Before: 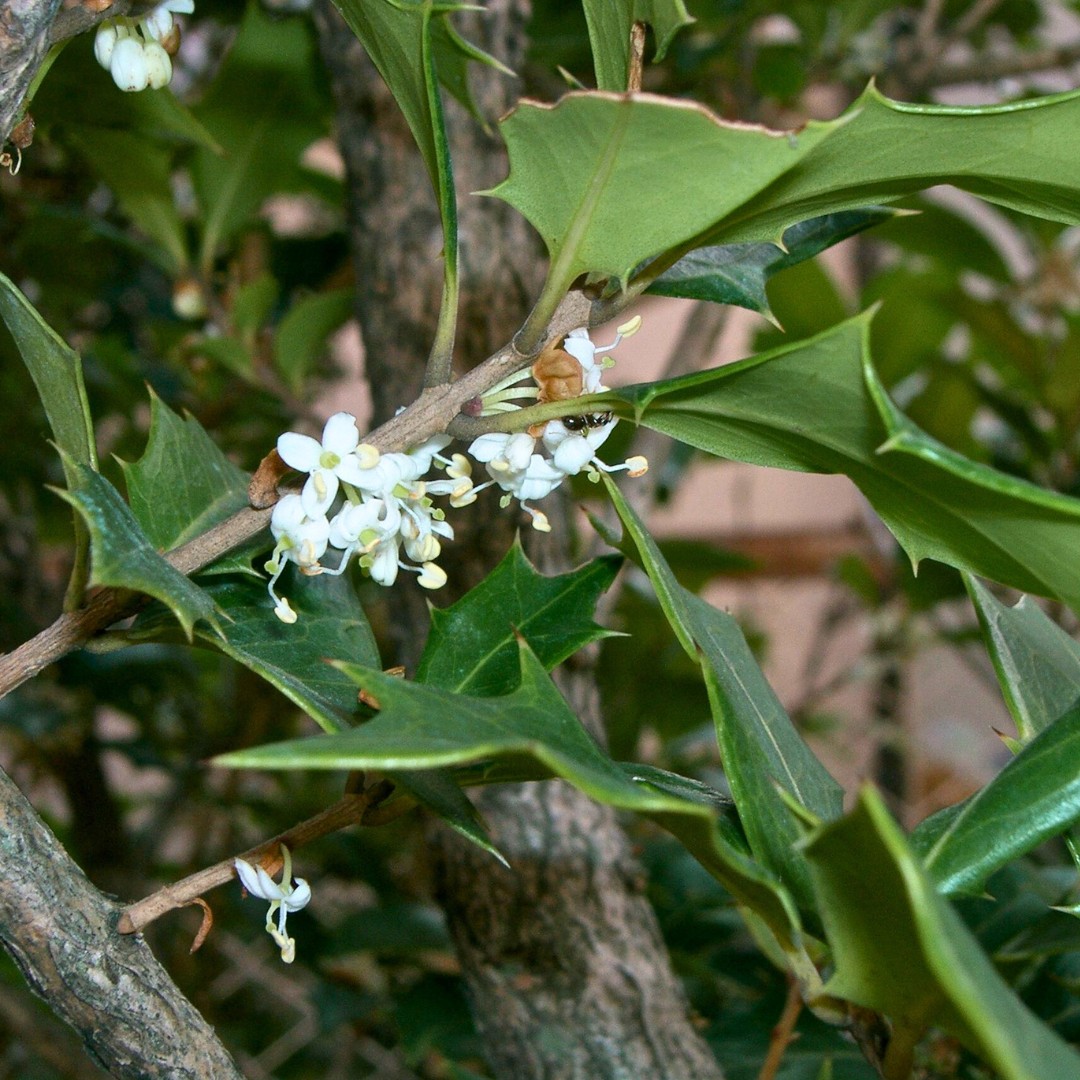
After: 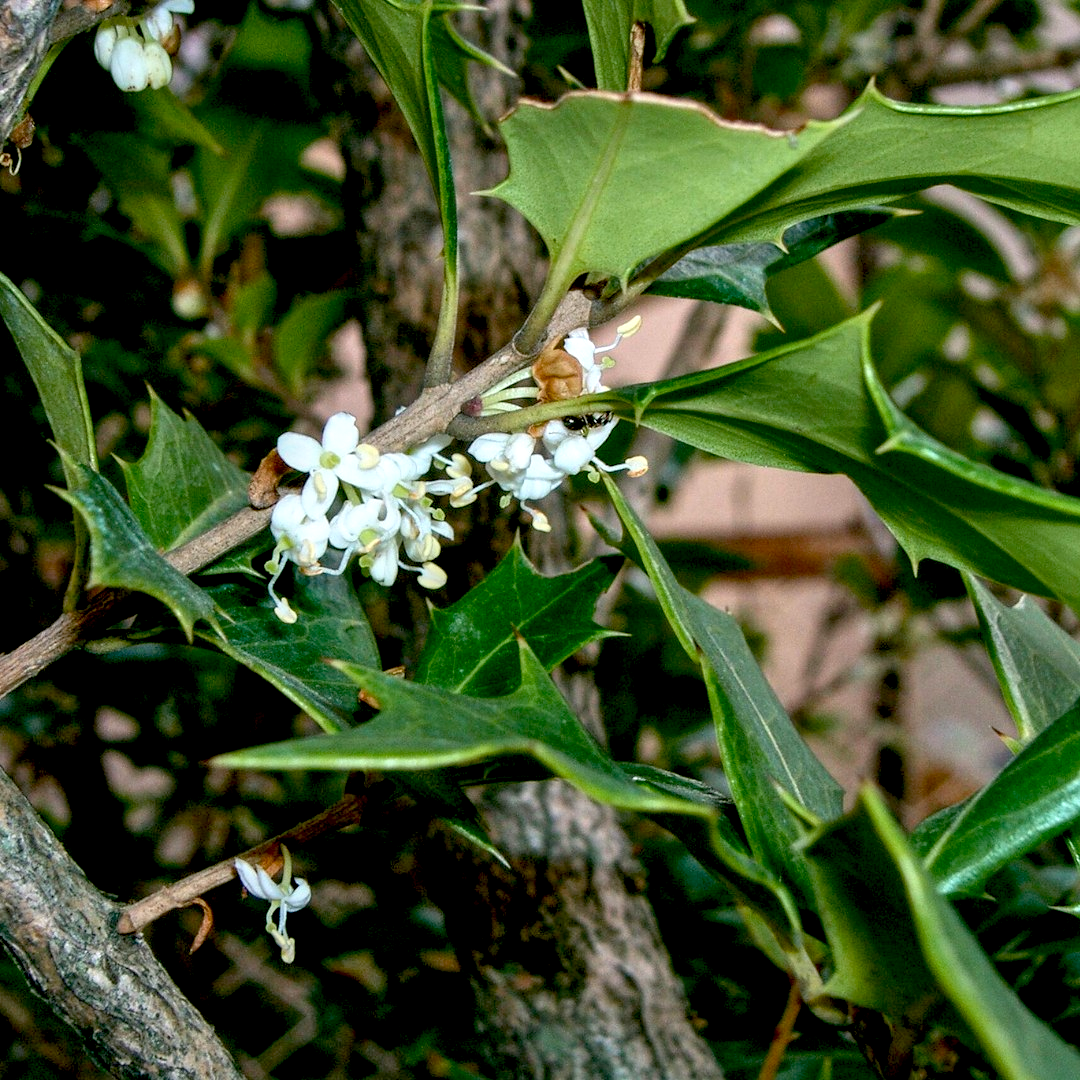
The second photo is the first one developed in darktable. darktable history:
exposure: black level correction 0.025, exposure 0.182 EV, compensate highlight preservation false
local contrast: detail 130%
